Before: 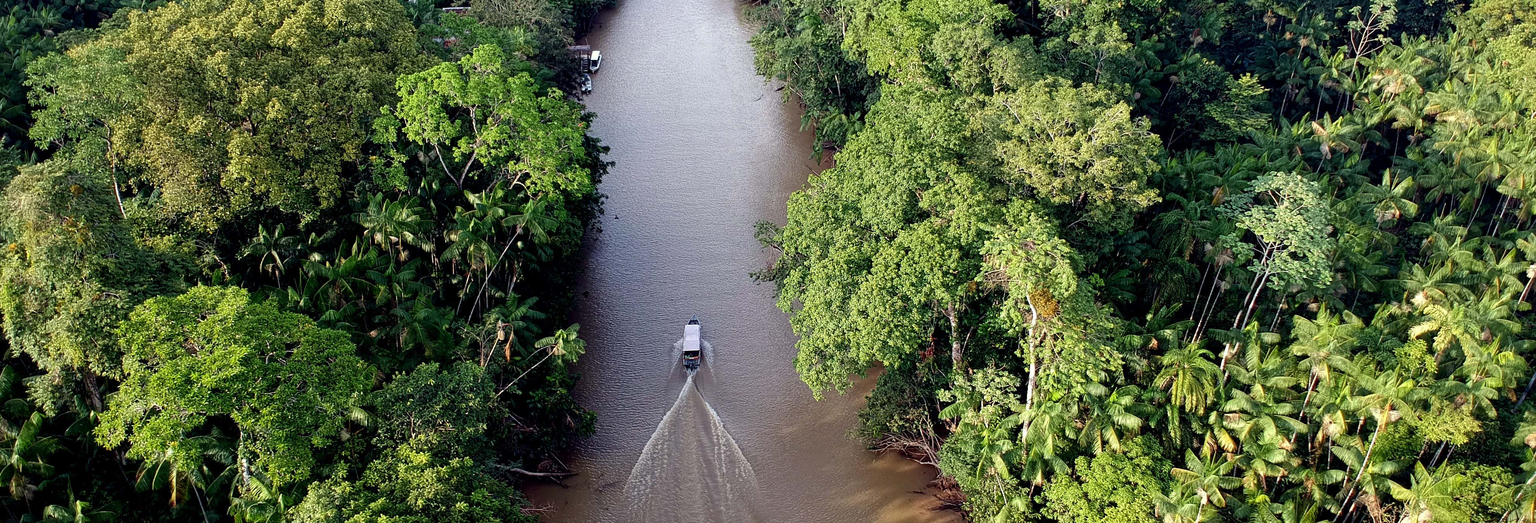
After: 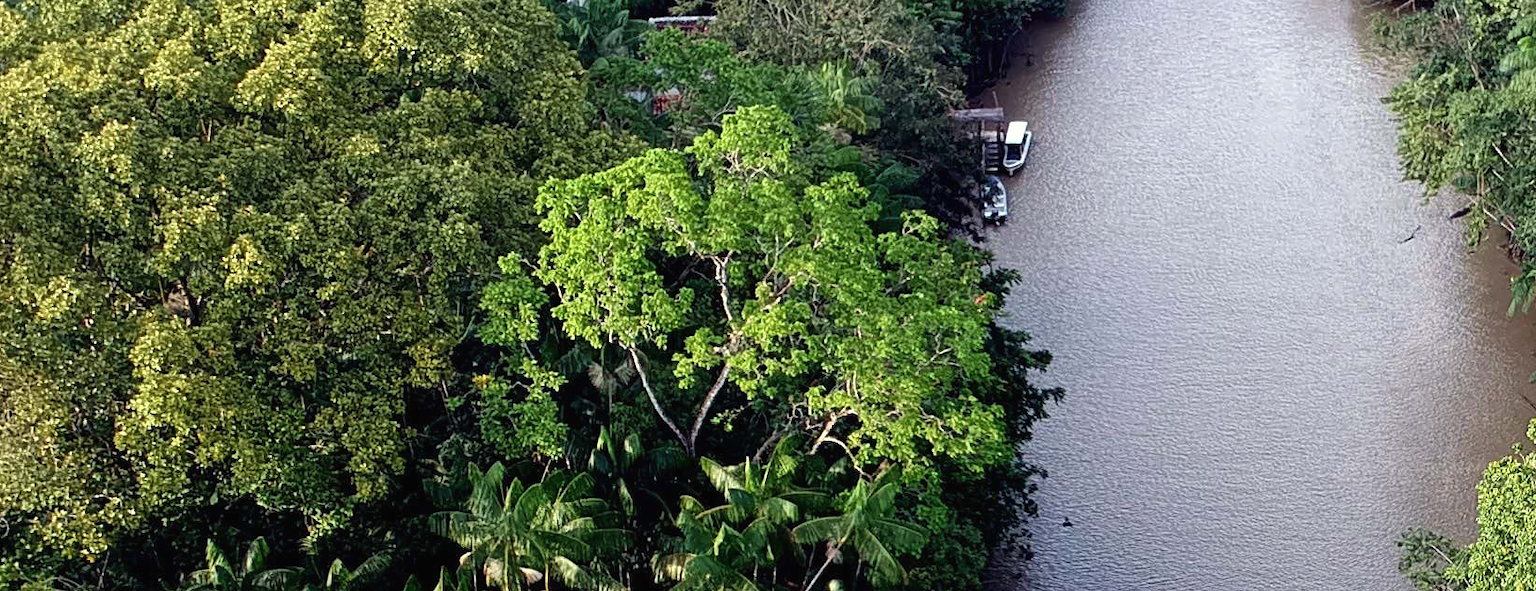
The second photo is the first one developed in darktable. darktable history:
crop and rotate: left 11.268%, top 0.099%, right 47.164%, bottom 52.908%
exposure: black level correction -0.001, exposure 0.08 EV, compensate highlight preservation false
